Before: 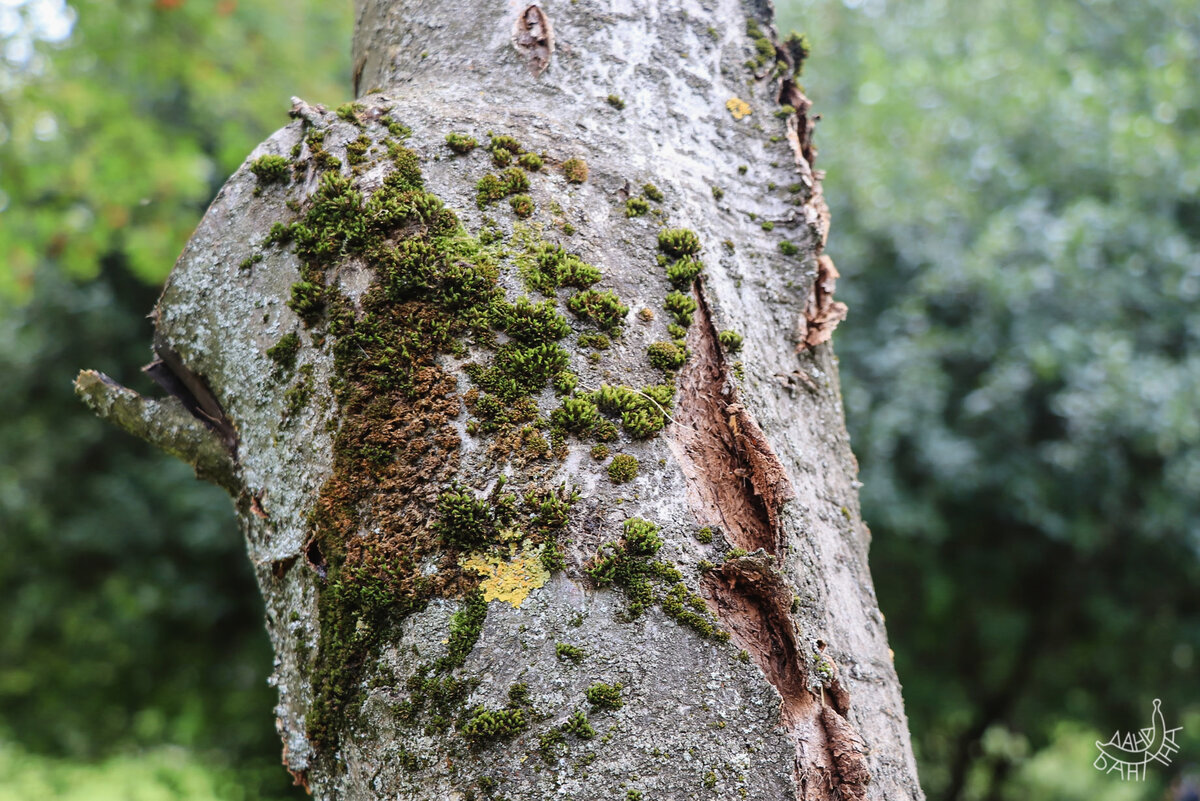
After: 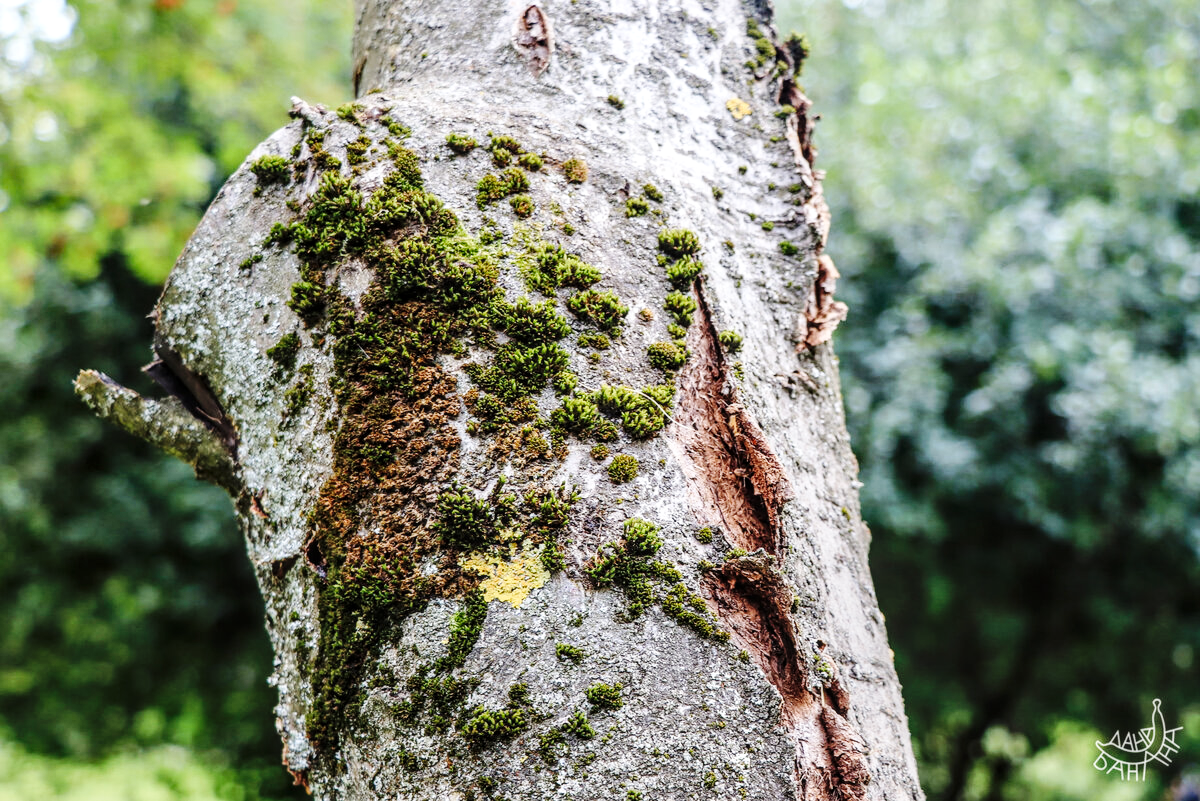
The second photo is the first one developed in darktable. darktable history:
contrast brightness saturation: saturation -0.052
base curve: curves: ch0 [(0, 0) (0.036, 0.025) (0.121, 0.166) (0.206, 0.329) (0.605, 0.79) (1, 1)], preserve colors none
local contrast: detail 130%
